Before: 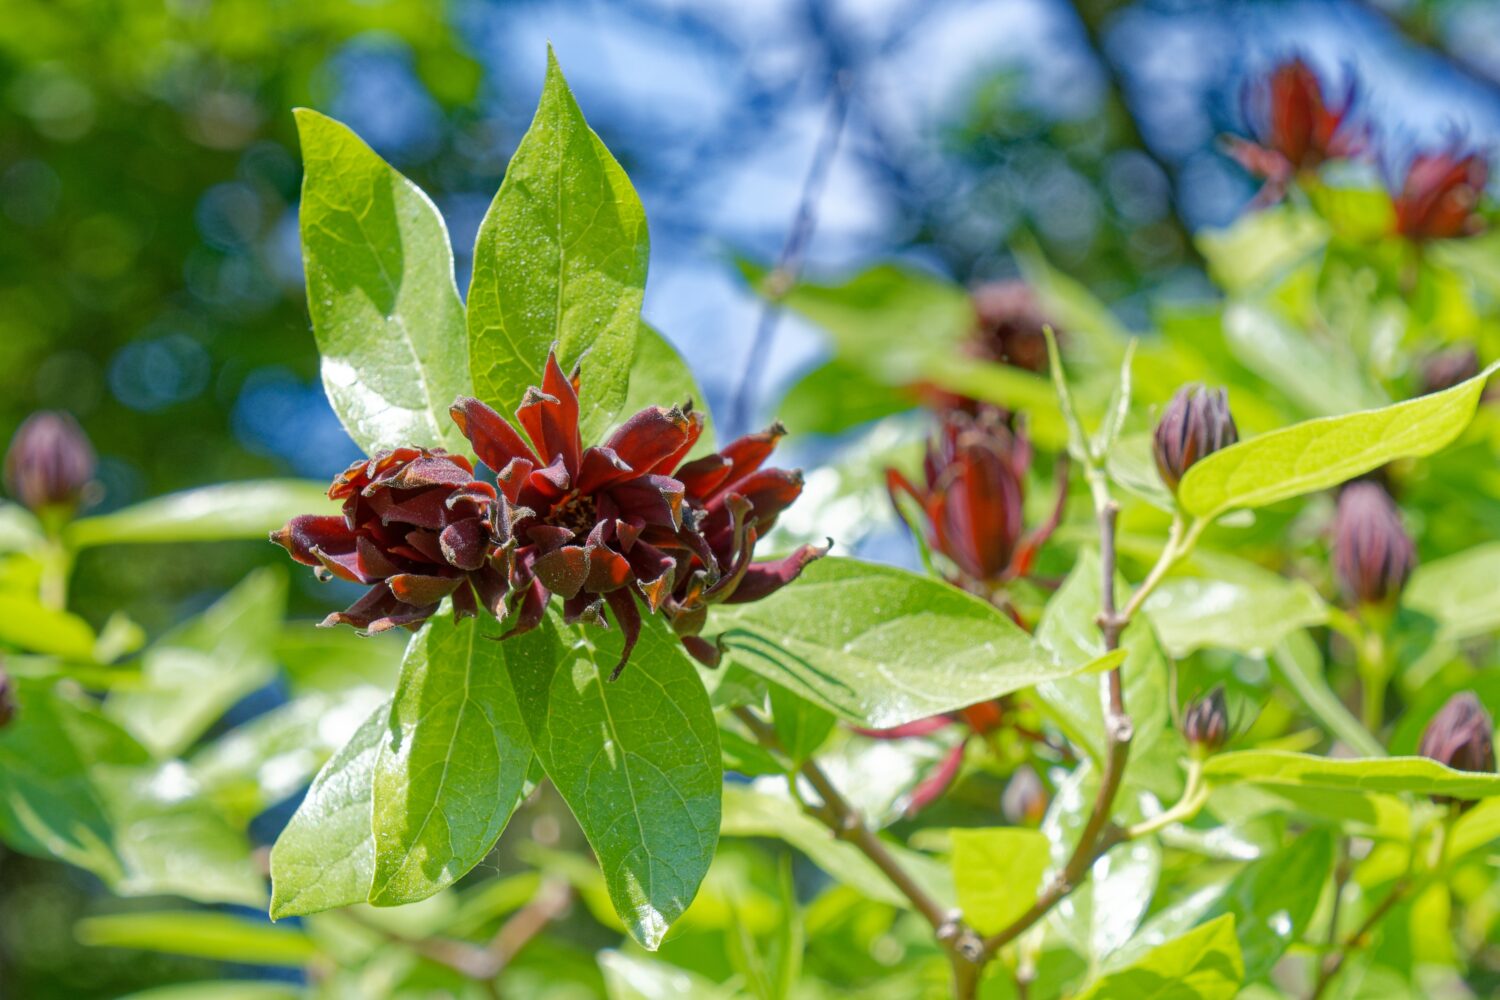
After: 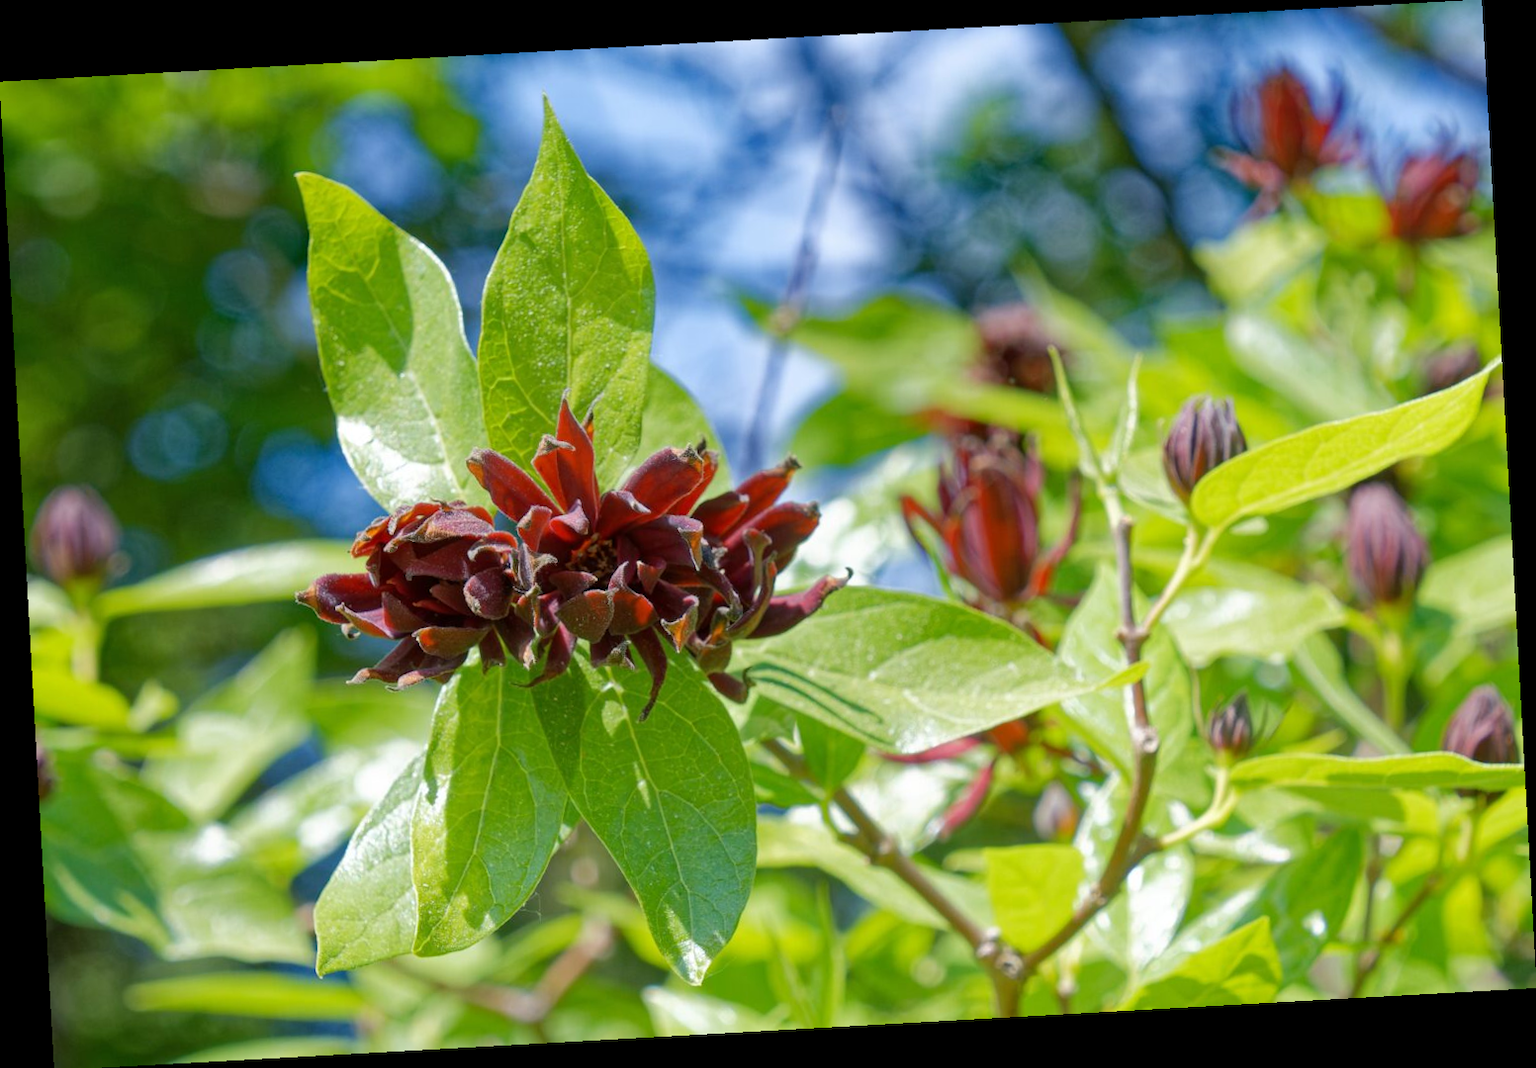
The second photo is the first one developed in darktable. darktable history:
rotate and perspective: rotation -3.18°, automatic cropping off
crop: bottom 0.071%
